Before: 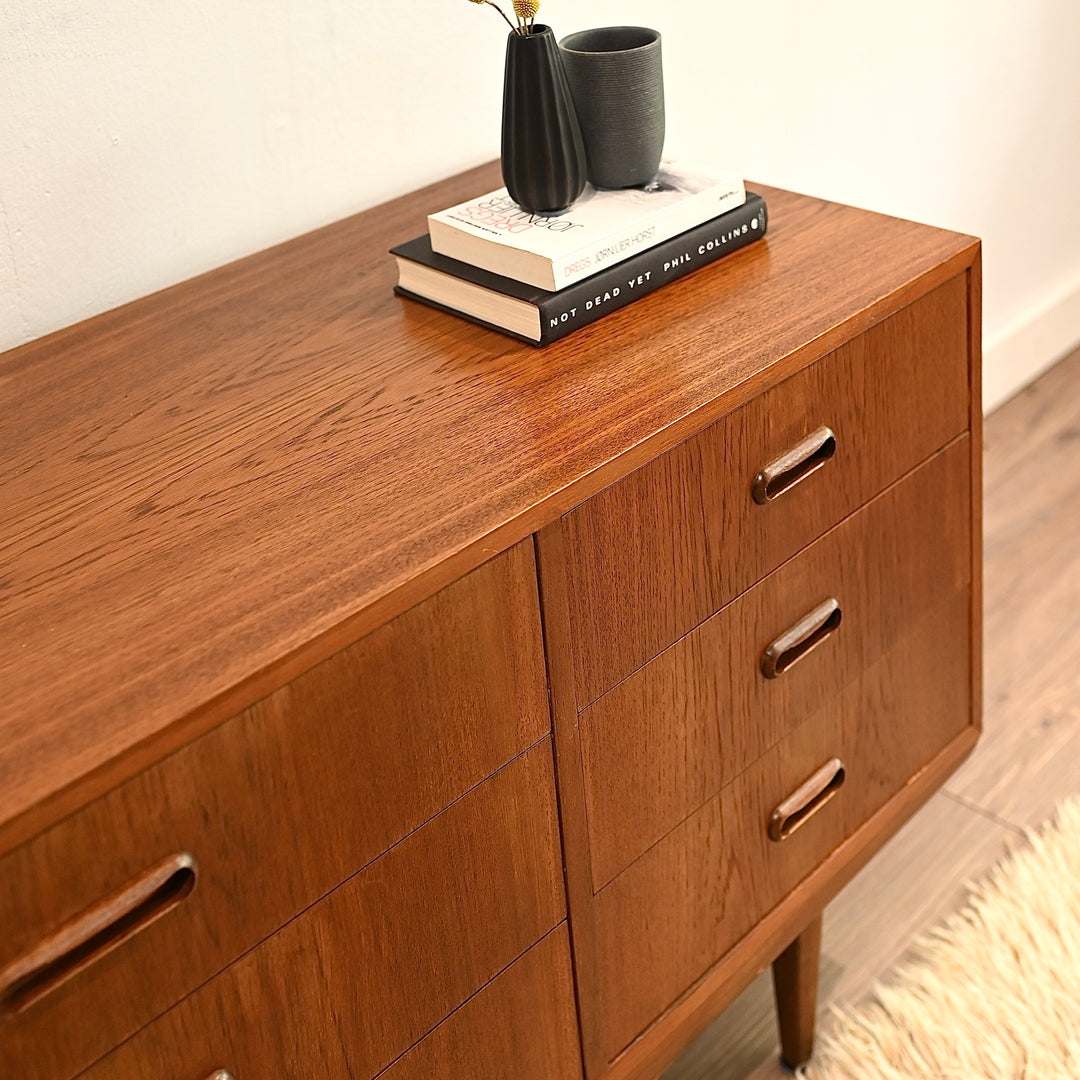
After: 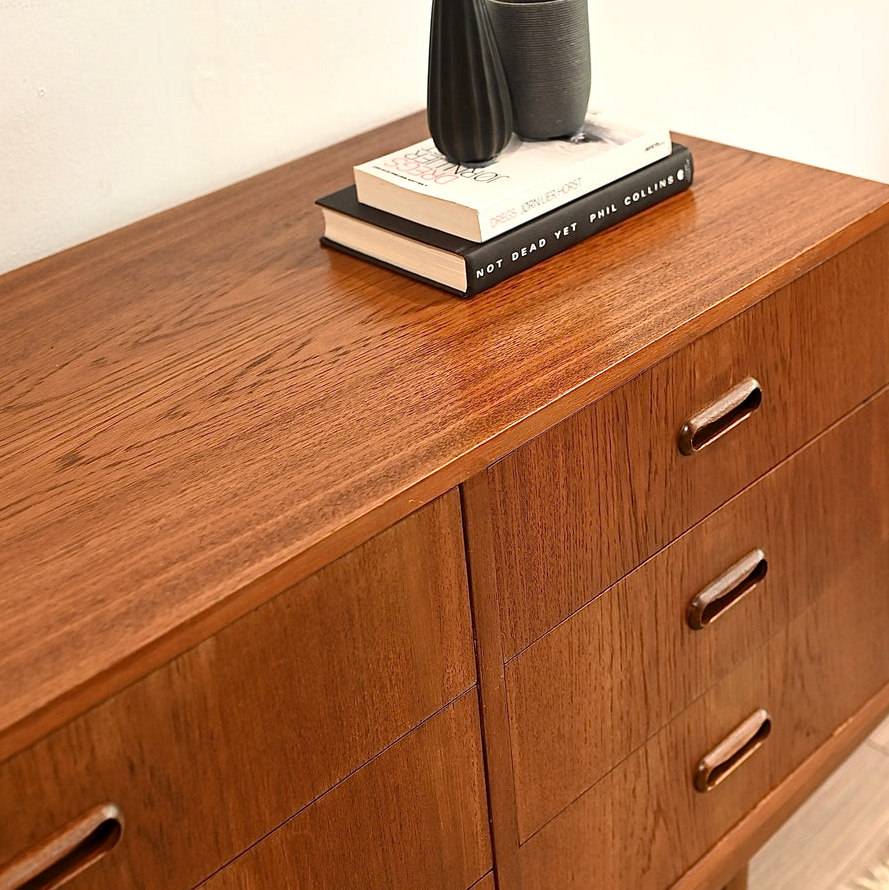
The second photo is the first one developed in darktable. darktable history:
crop and rotate: left 7.026%, top 4.59%, right 10.597%, bottom 12.993%
local contrast: mode bilateral grid, contrast 21, coarseness 49, detail 119%, midtone range 0.2
